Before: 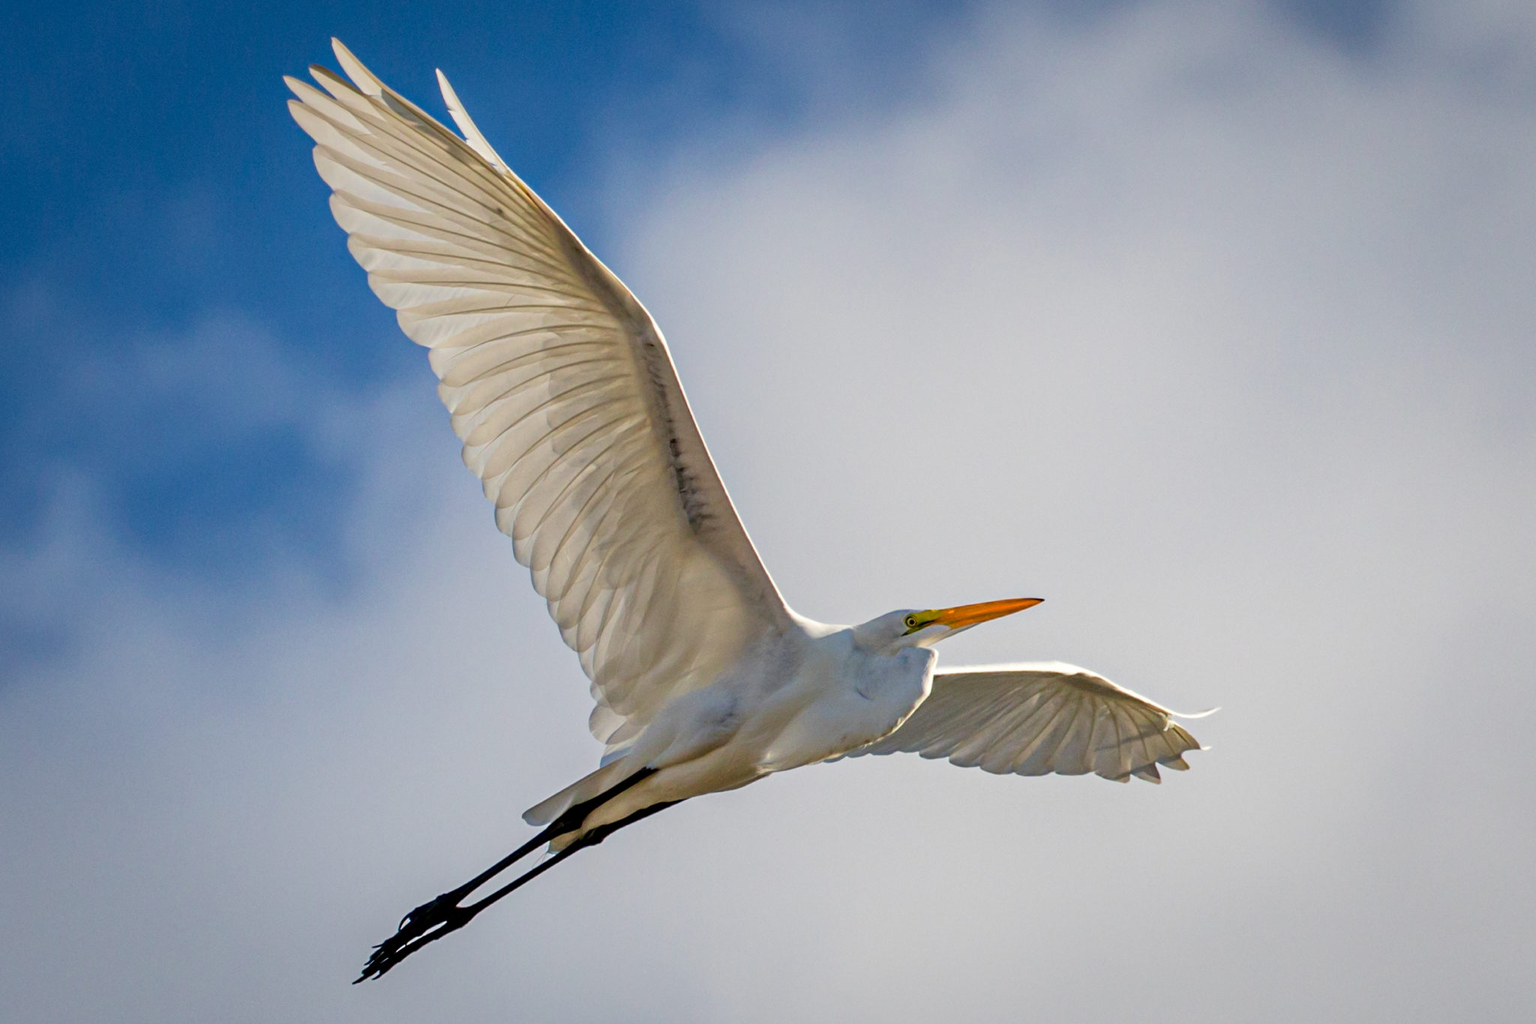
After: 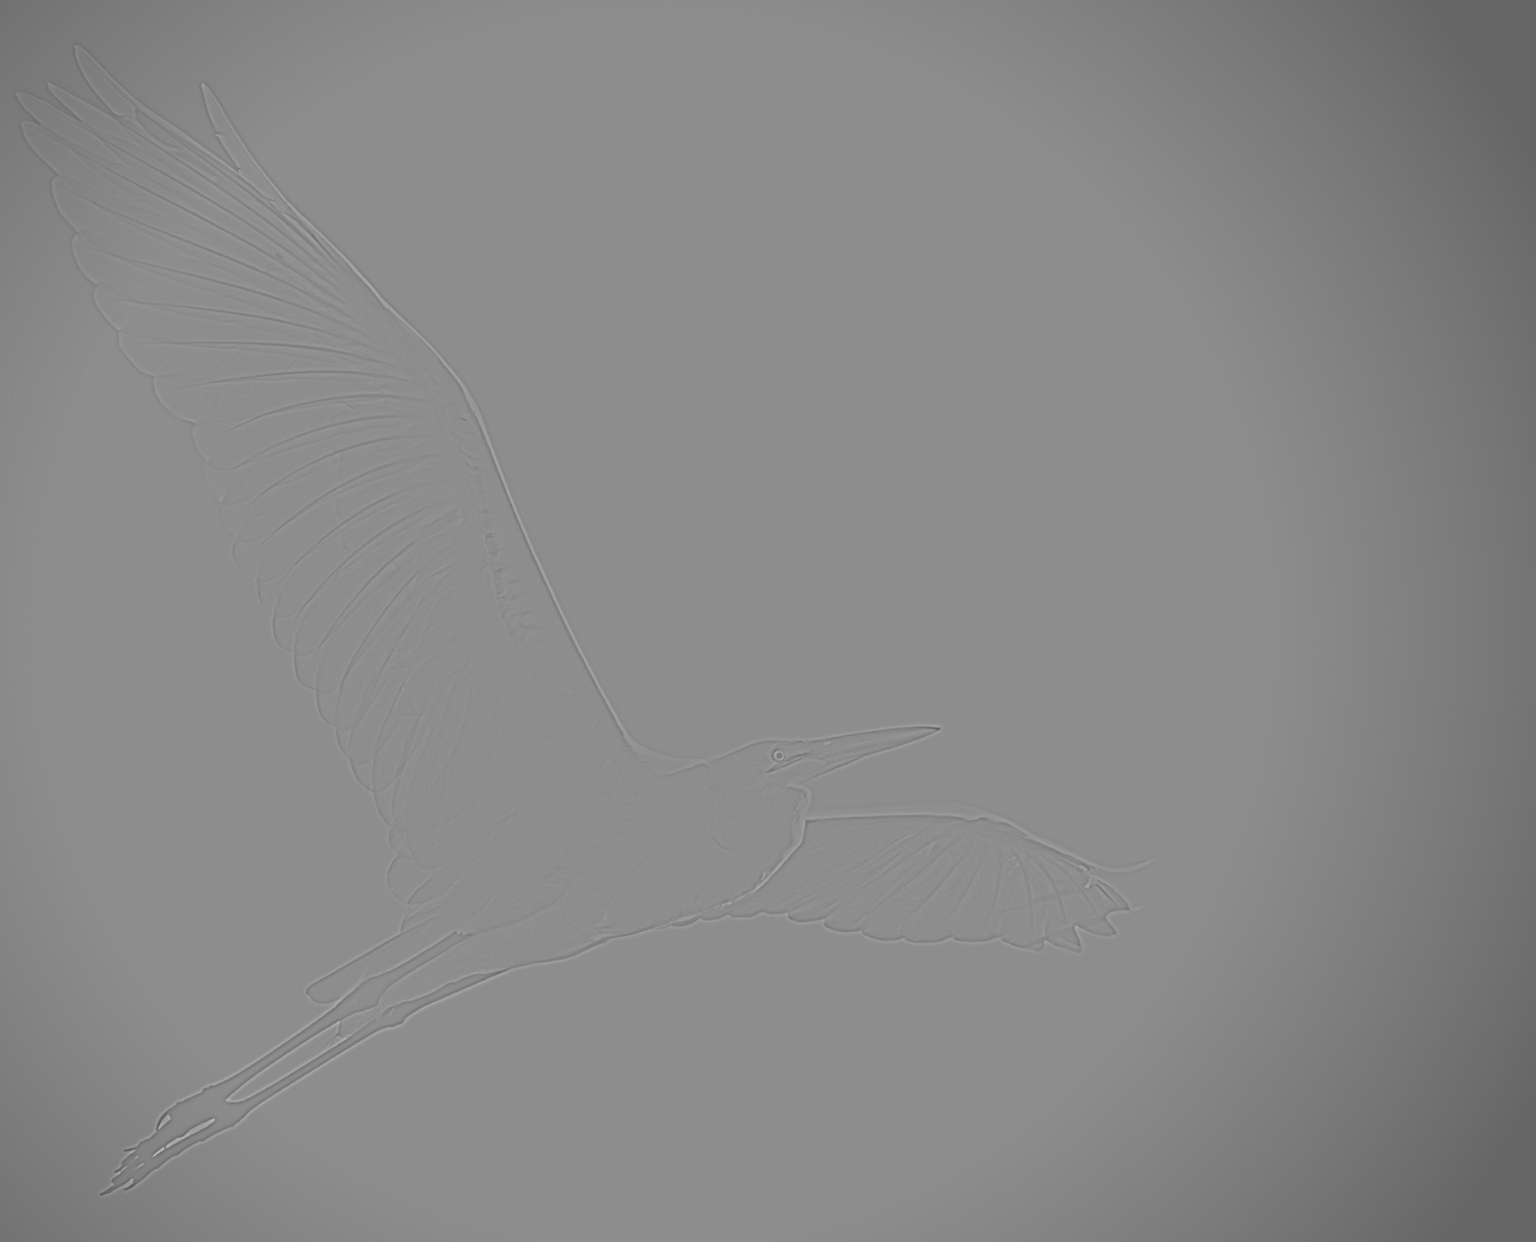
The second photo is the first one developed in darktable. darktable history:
velvia: strength 56%
crop: left 17.582%, bottom 0.031%
white balance: red 0.924, blue 1.095
vignetting: center (-0.15, 0.013)
contrast brightness saturation: contrast 0.2, brightness 0.15, saturation 0.14
highpass: sharpness 5.84%, contrast boost 8.44%
color balance rgb: linear chroma grading › global chroma 13.3%, global vibrance 41.49%
